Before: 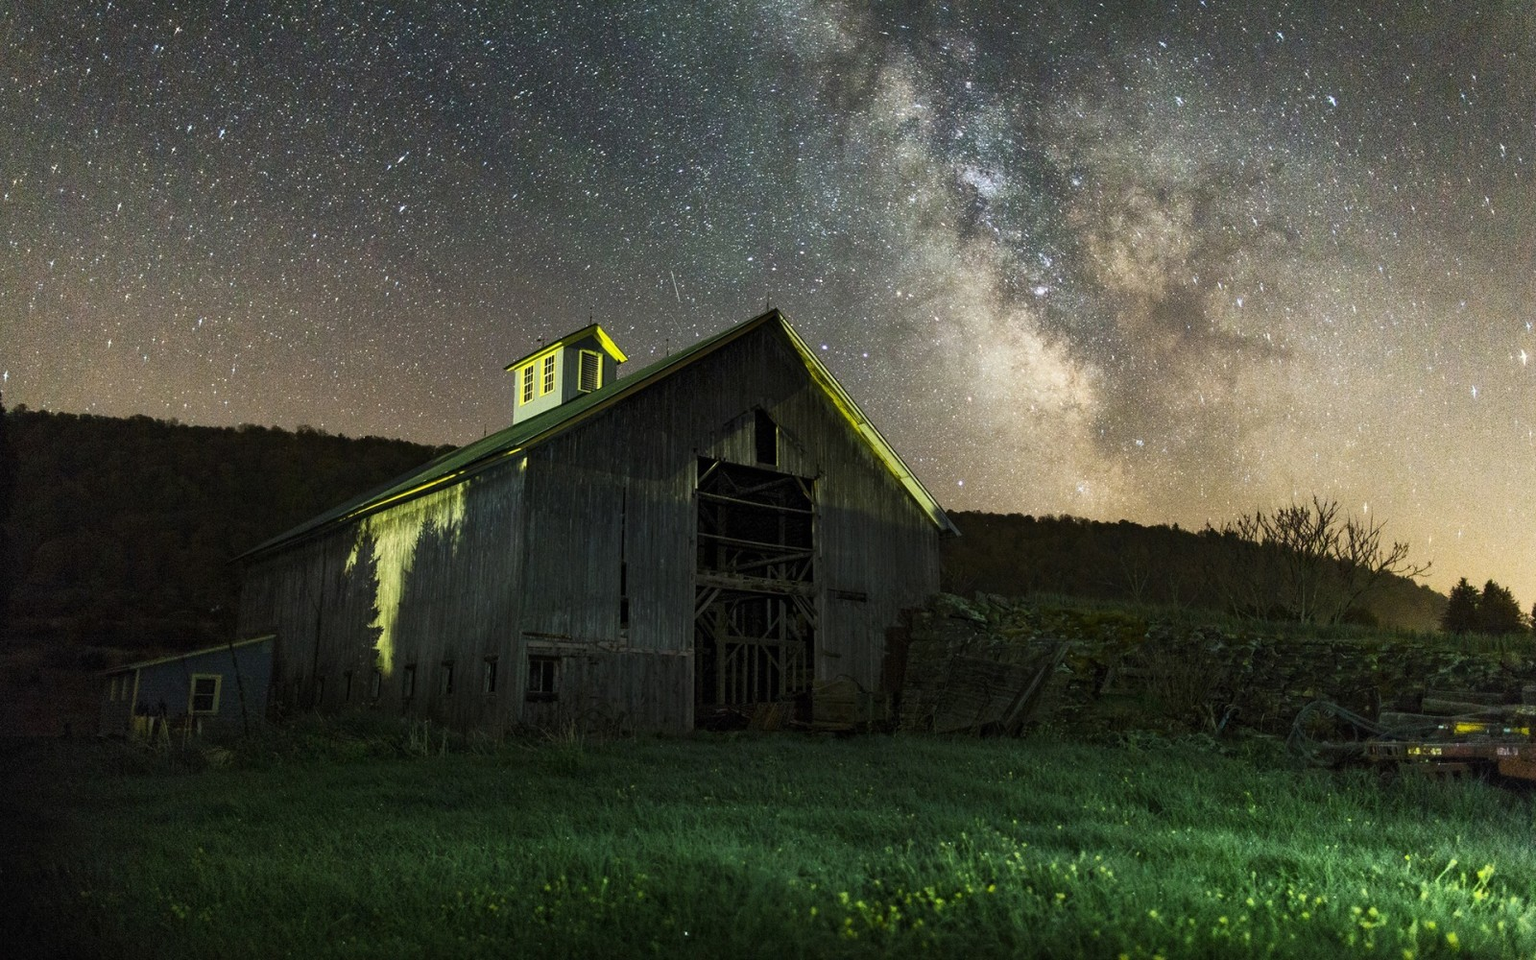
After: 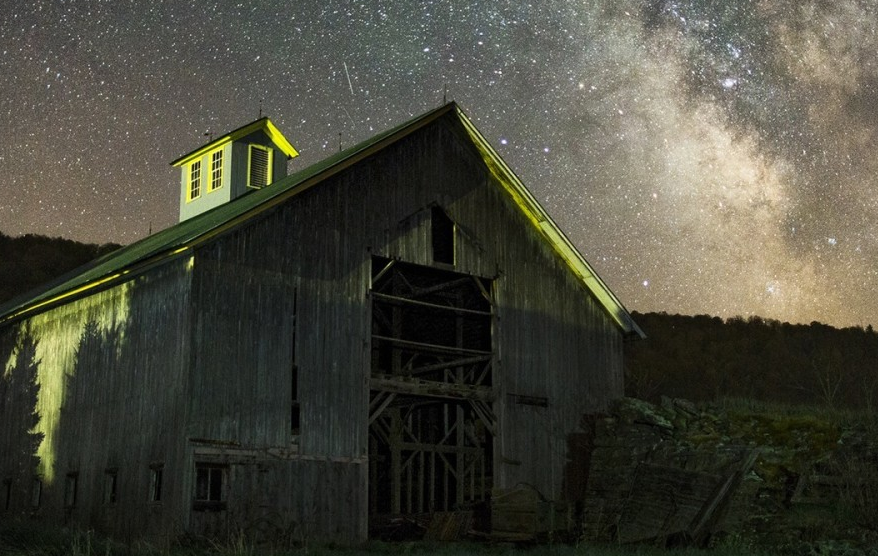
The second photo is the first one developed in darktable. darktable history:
crop and rotate: left 22.205%, top 22.014%, right 22.862%, bottom 22.304%
vignetting: fall-off start 92.54%, unbound false
